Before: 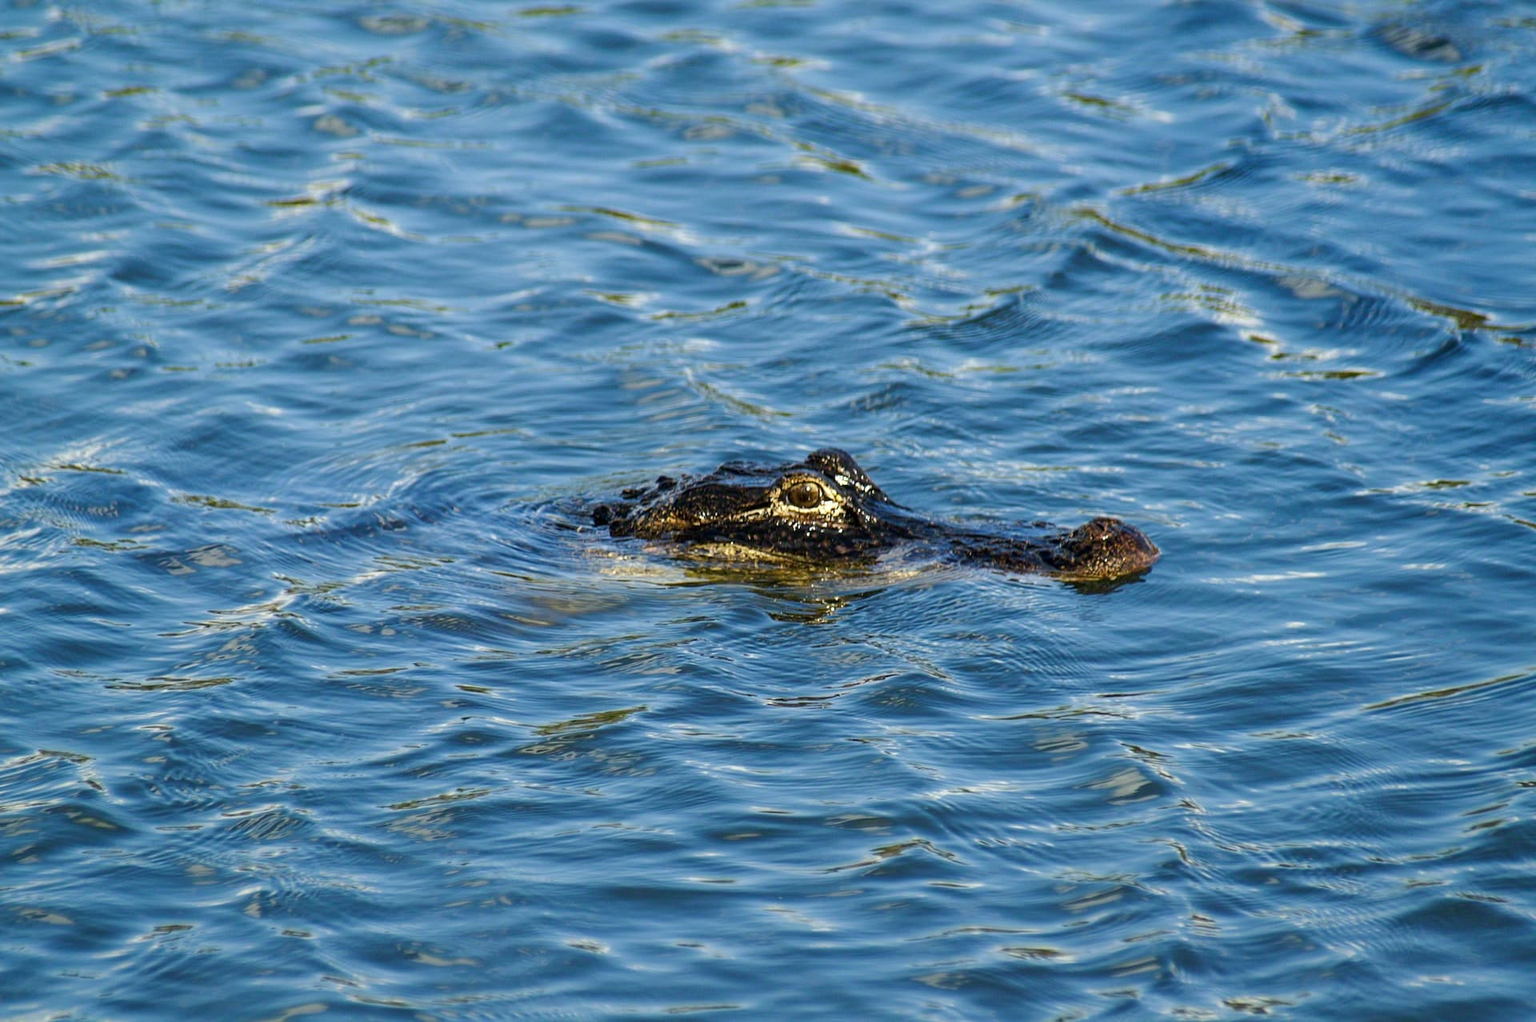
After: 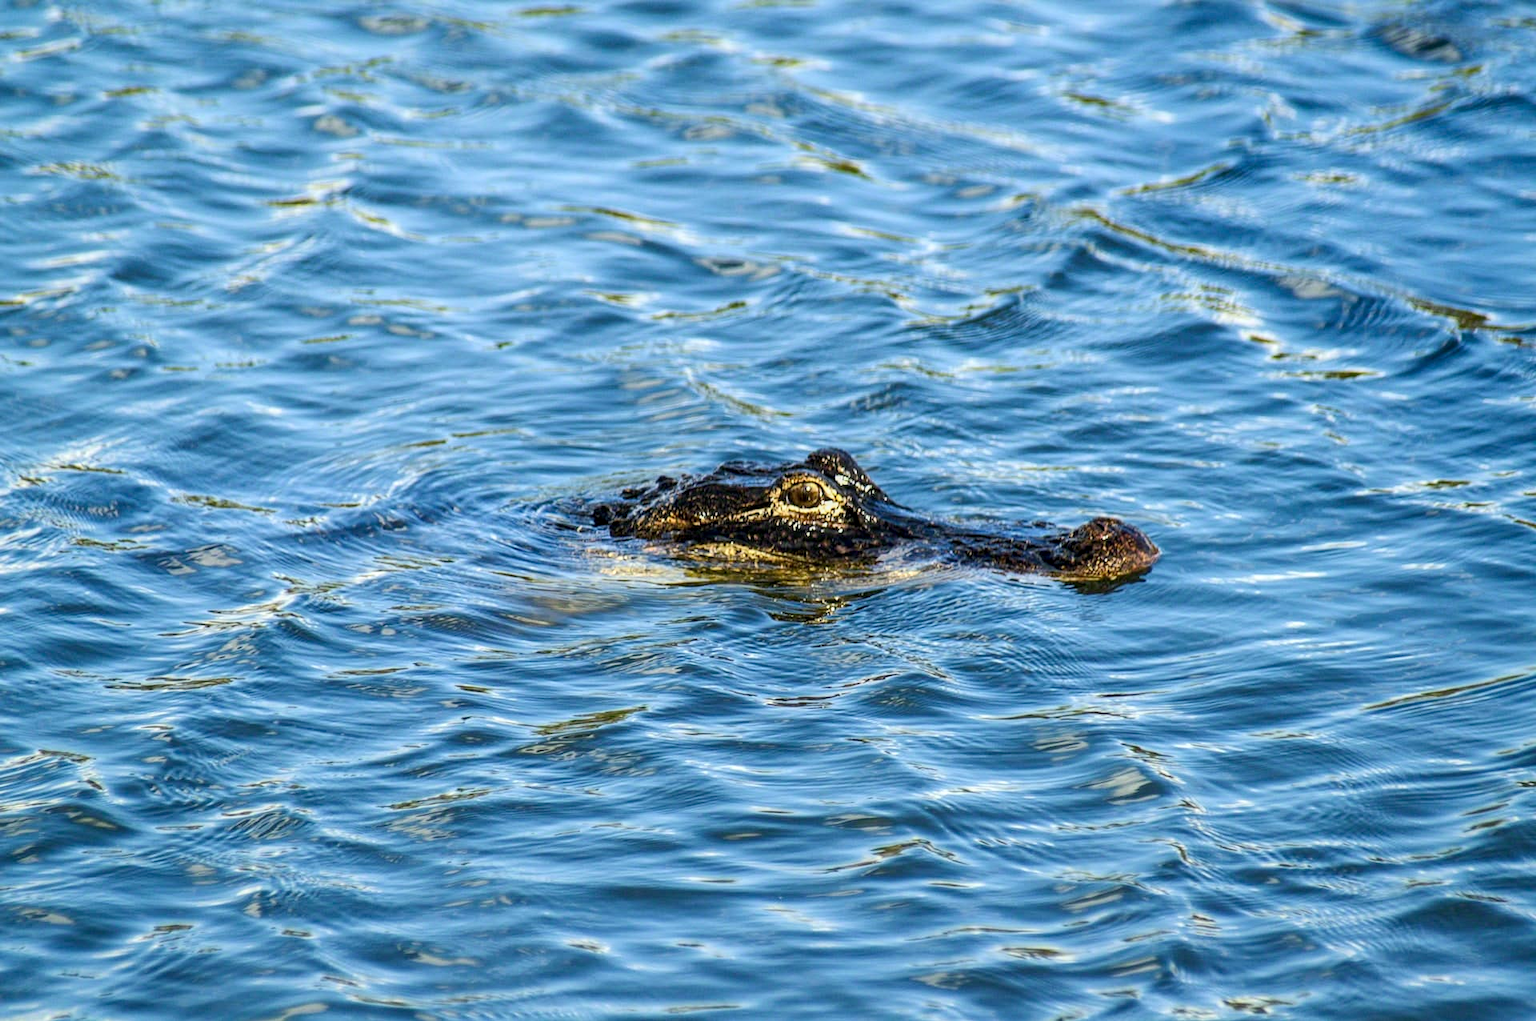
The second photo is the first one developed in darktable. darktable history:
contrast brightness saturation: contrast 0.2, brightness 0.15, saturation 0.14
local contrast: on, module defaults
